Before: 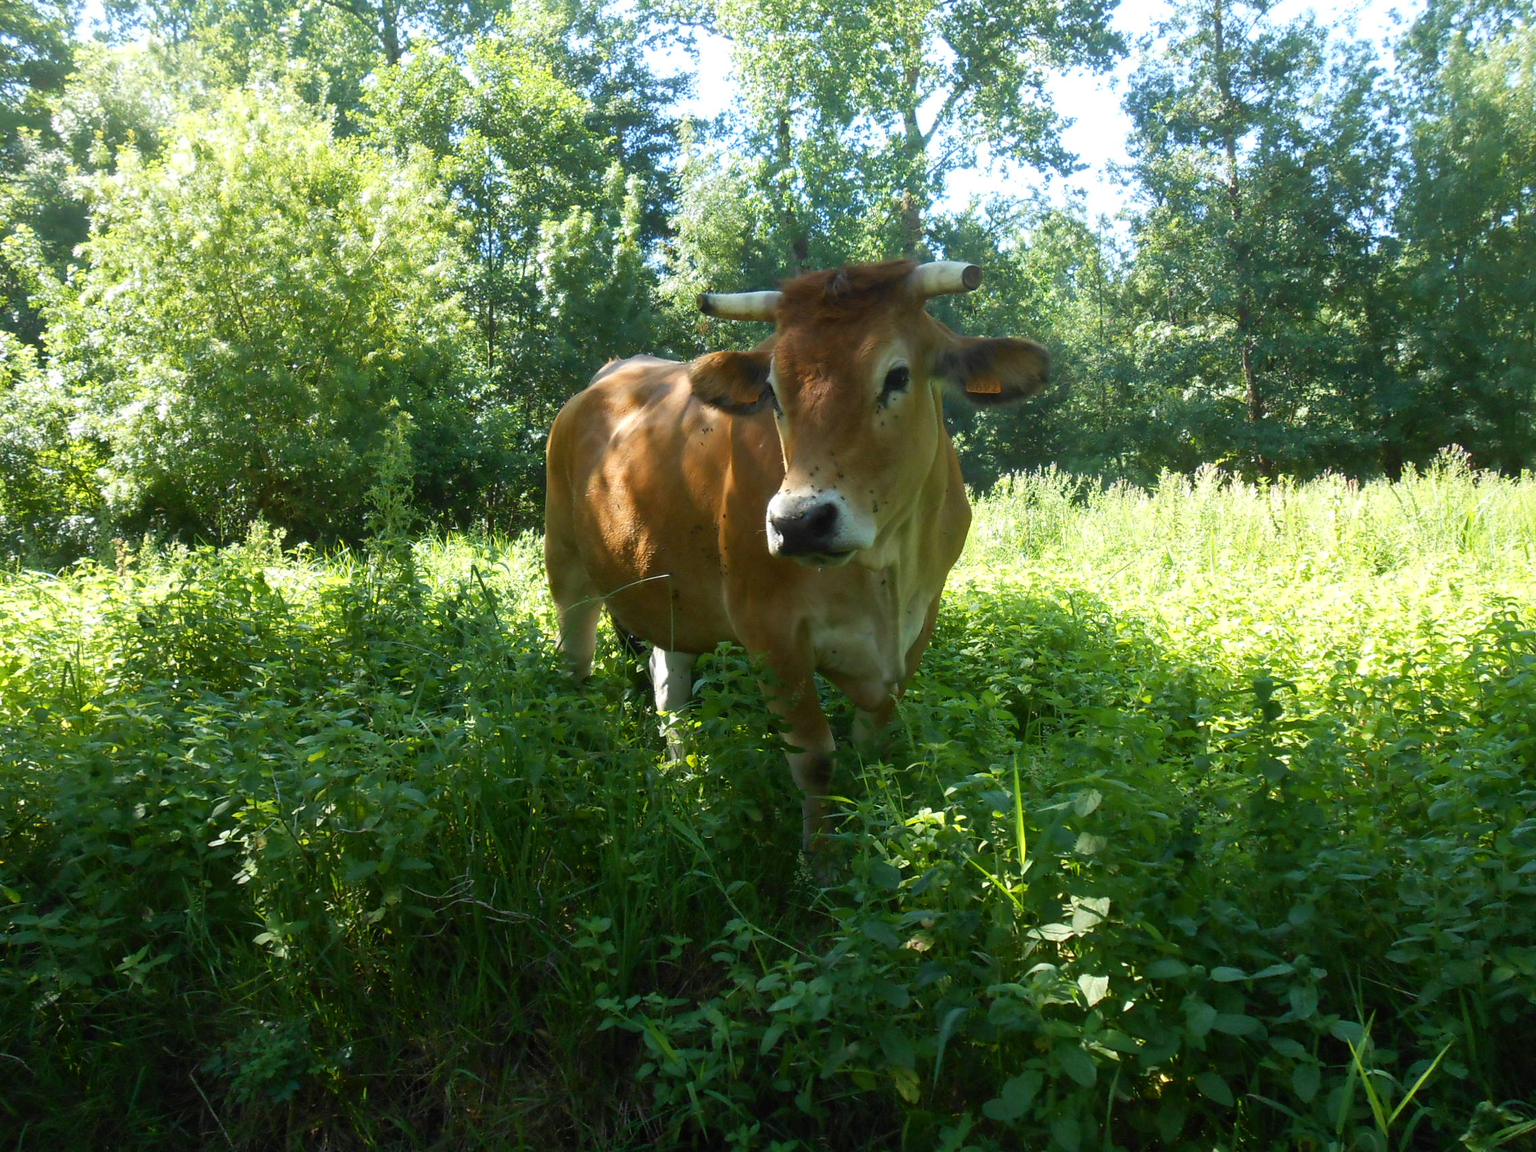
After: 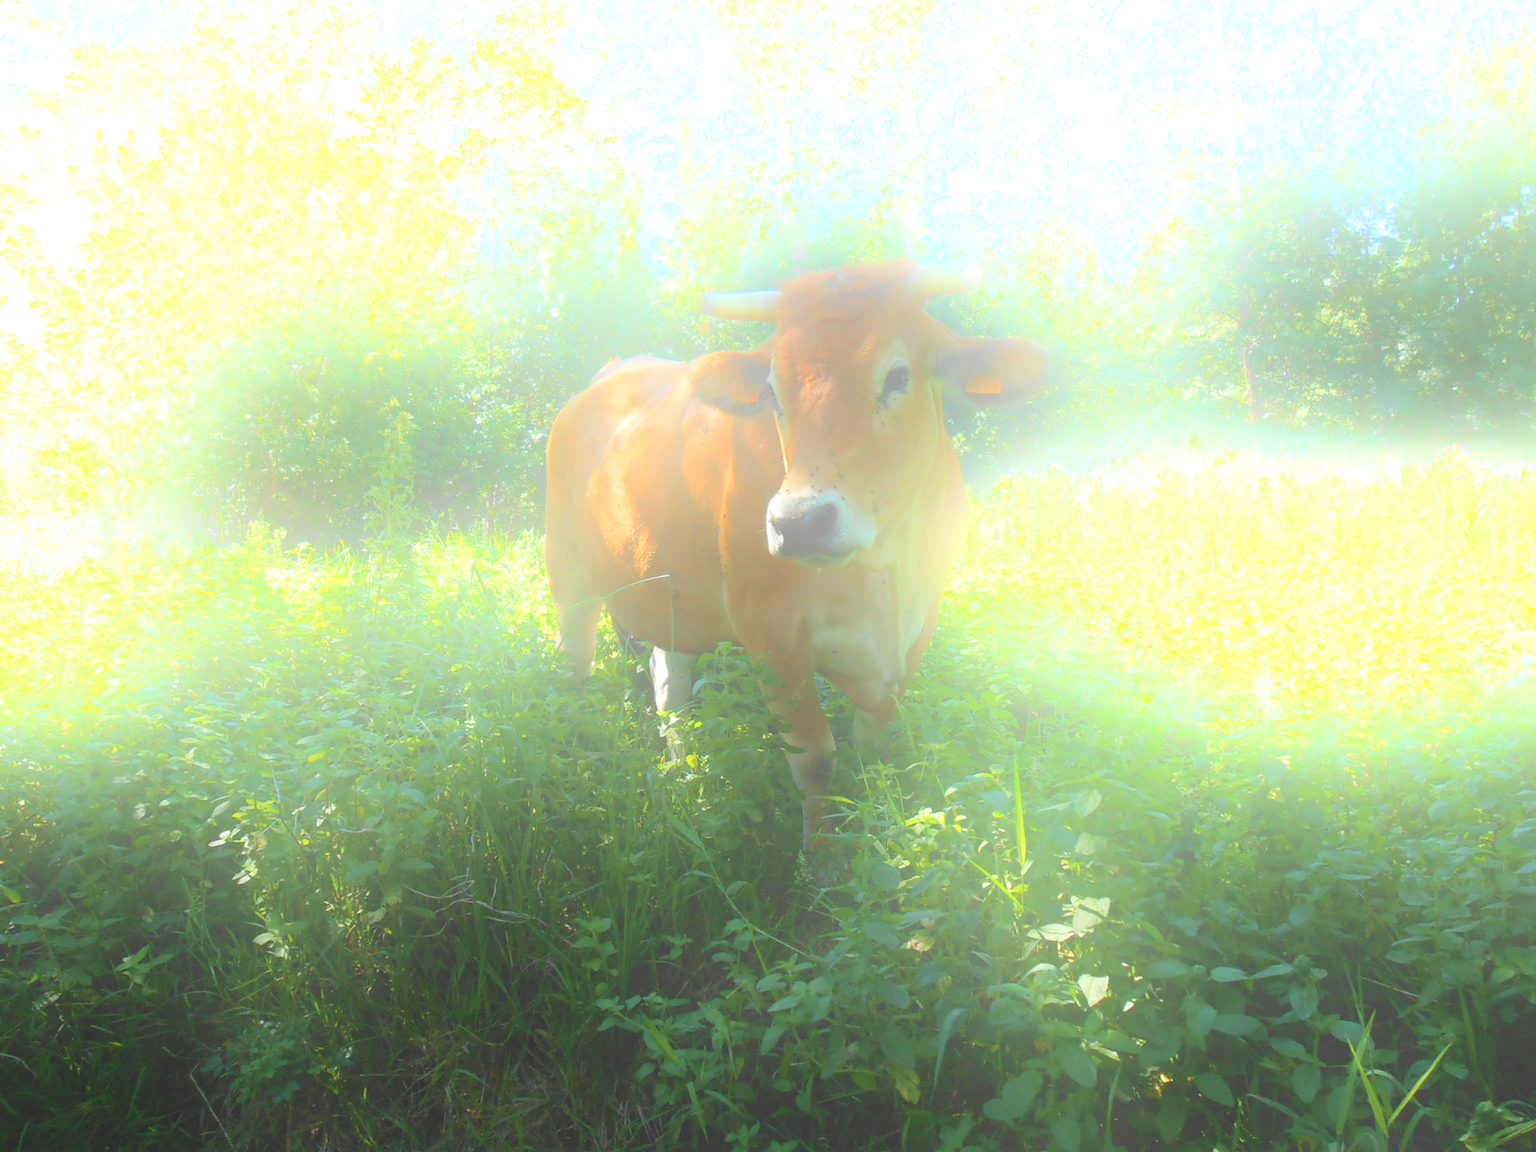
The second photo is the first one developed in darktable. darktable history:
bloom: size 25%, threshold 5%, strength 90% | blend: blend mode multiply, opacity 75%; mask: uniform (no mask)
